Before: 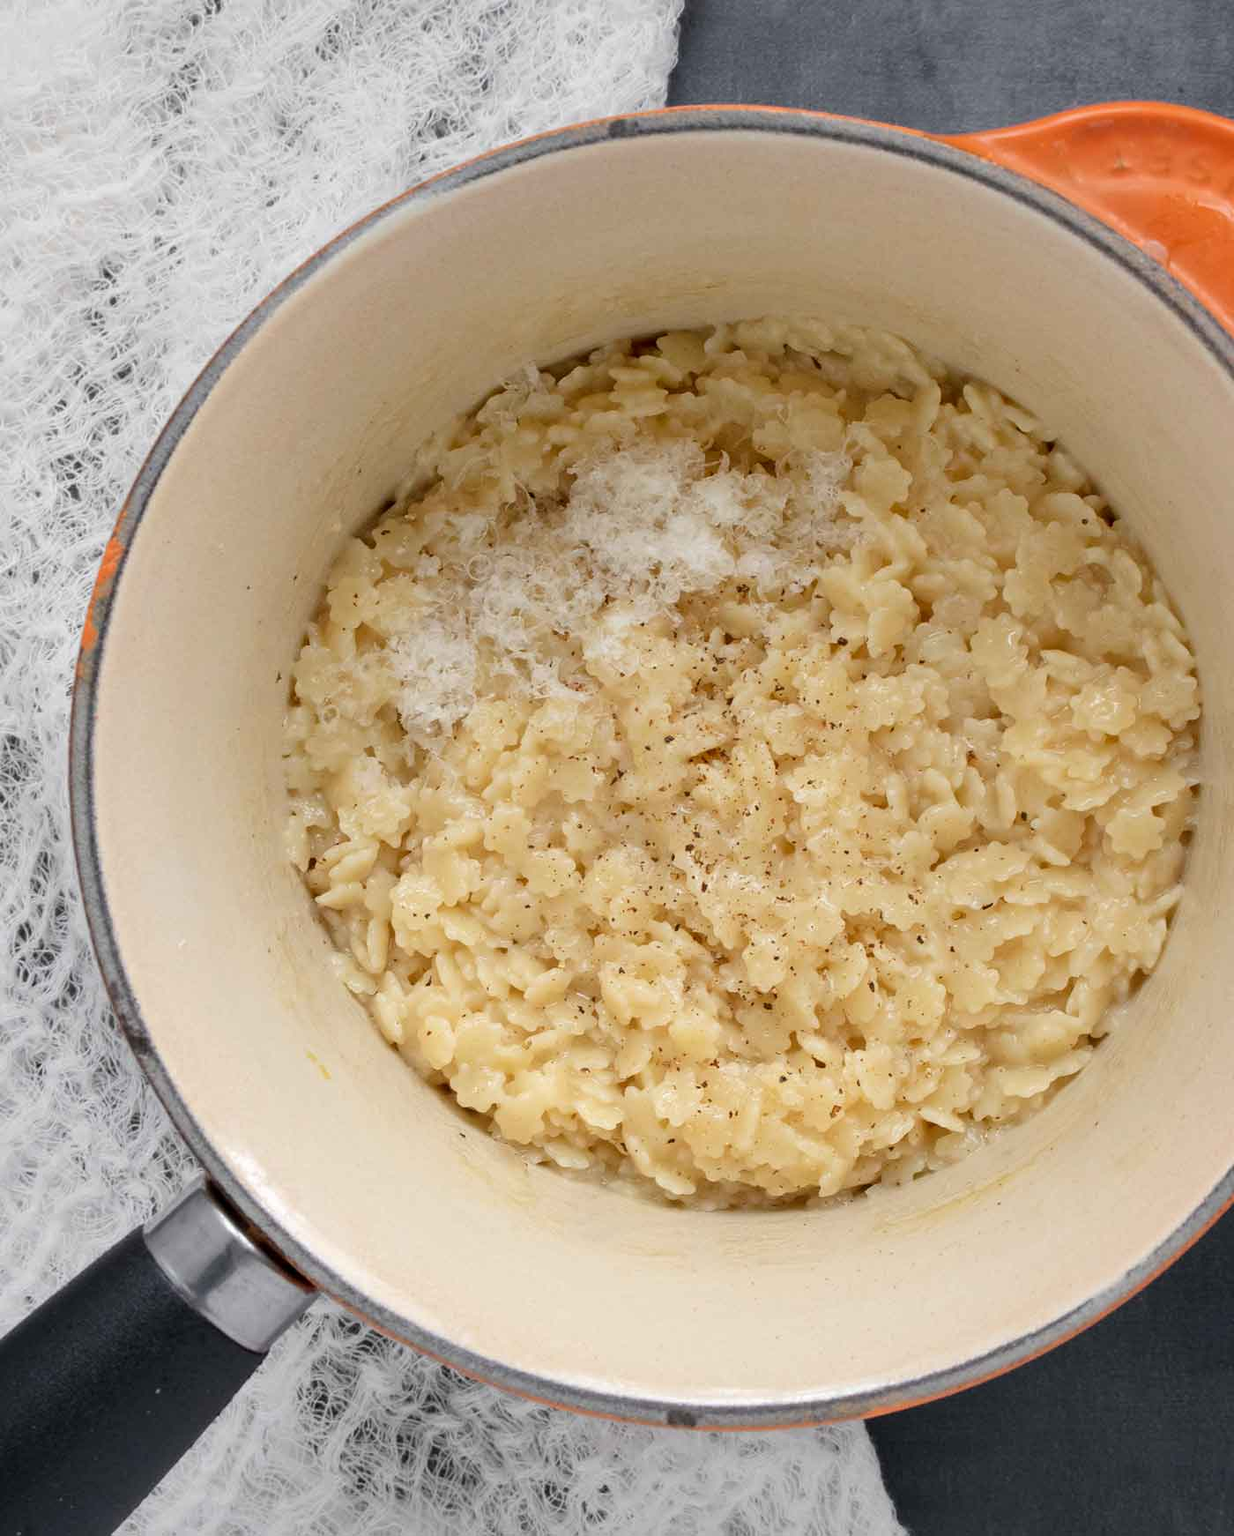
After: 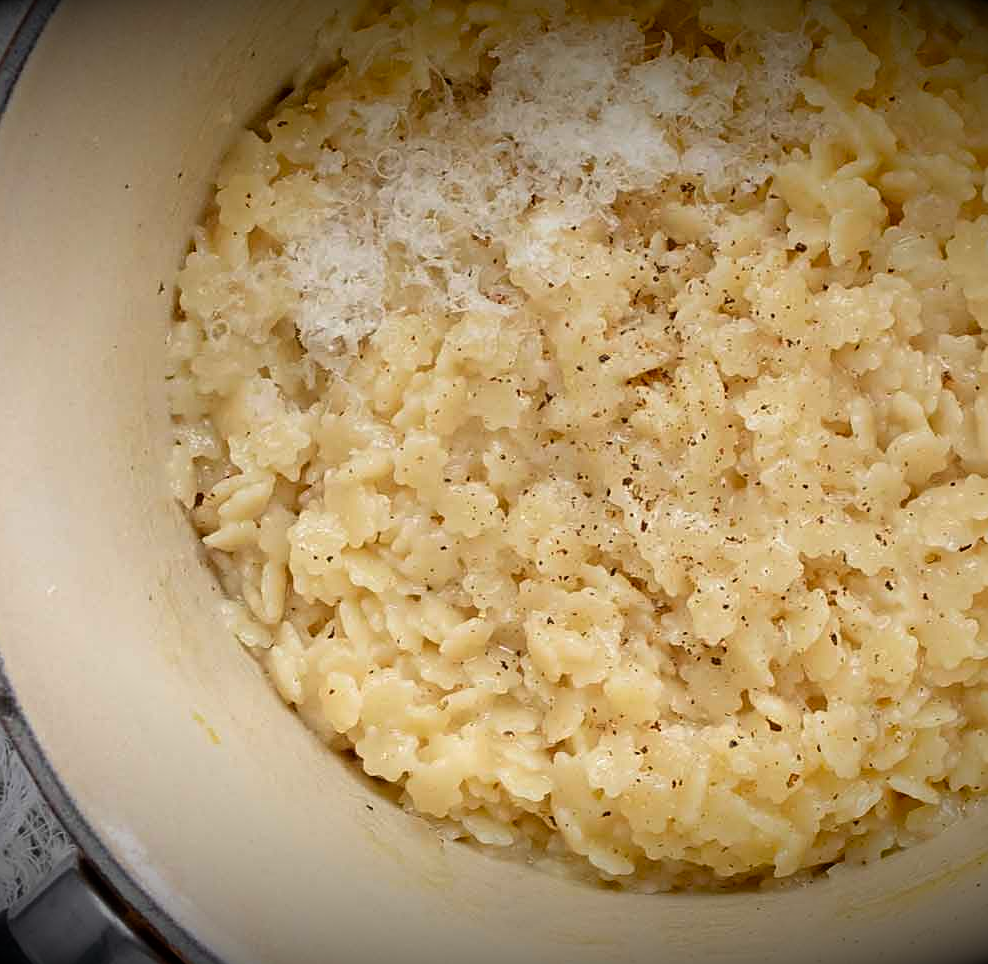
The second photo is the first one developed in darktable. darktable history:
crop: left 11.123%, top 27.61%, right 18.3%, bottom 17.034%
sharpen: on, module defaults
vignetting: fall-off start 98.29%, fall-off radius 100%, brightness -1, saturation 0.5, width/height ratio 1.428
contrast brightness saturation: contrast -0.02, brightness -0.01, saturation 0.03
